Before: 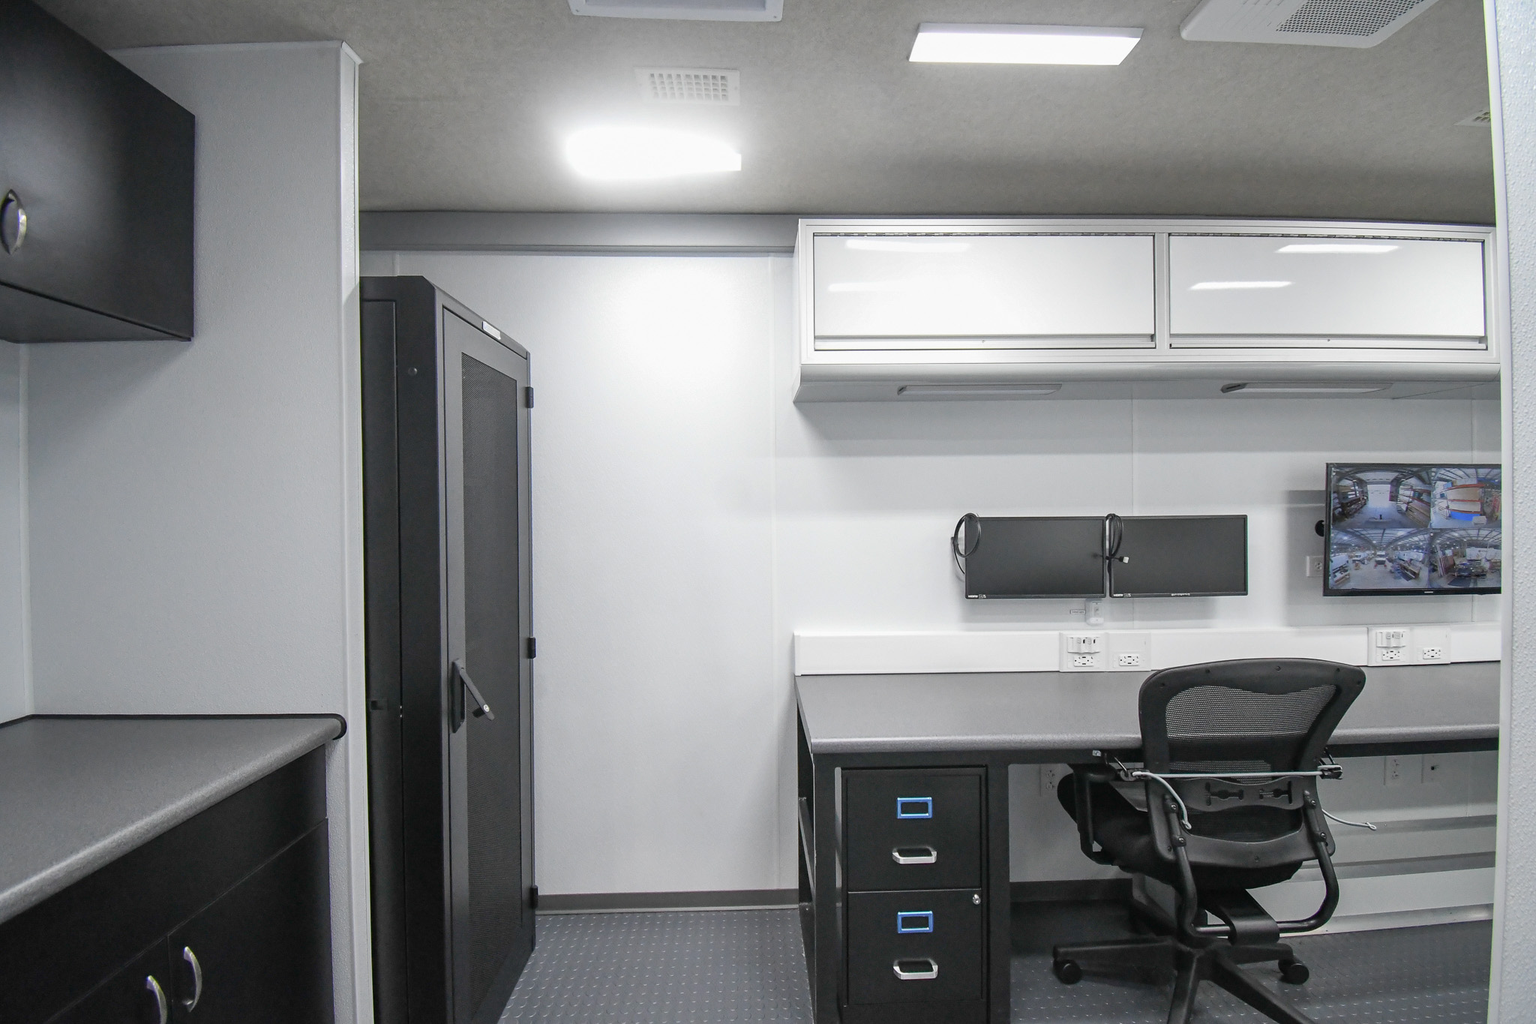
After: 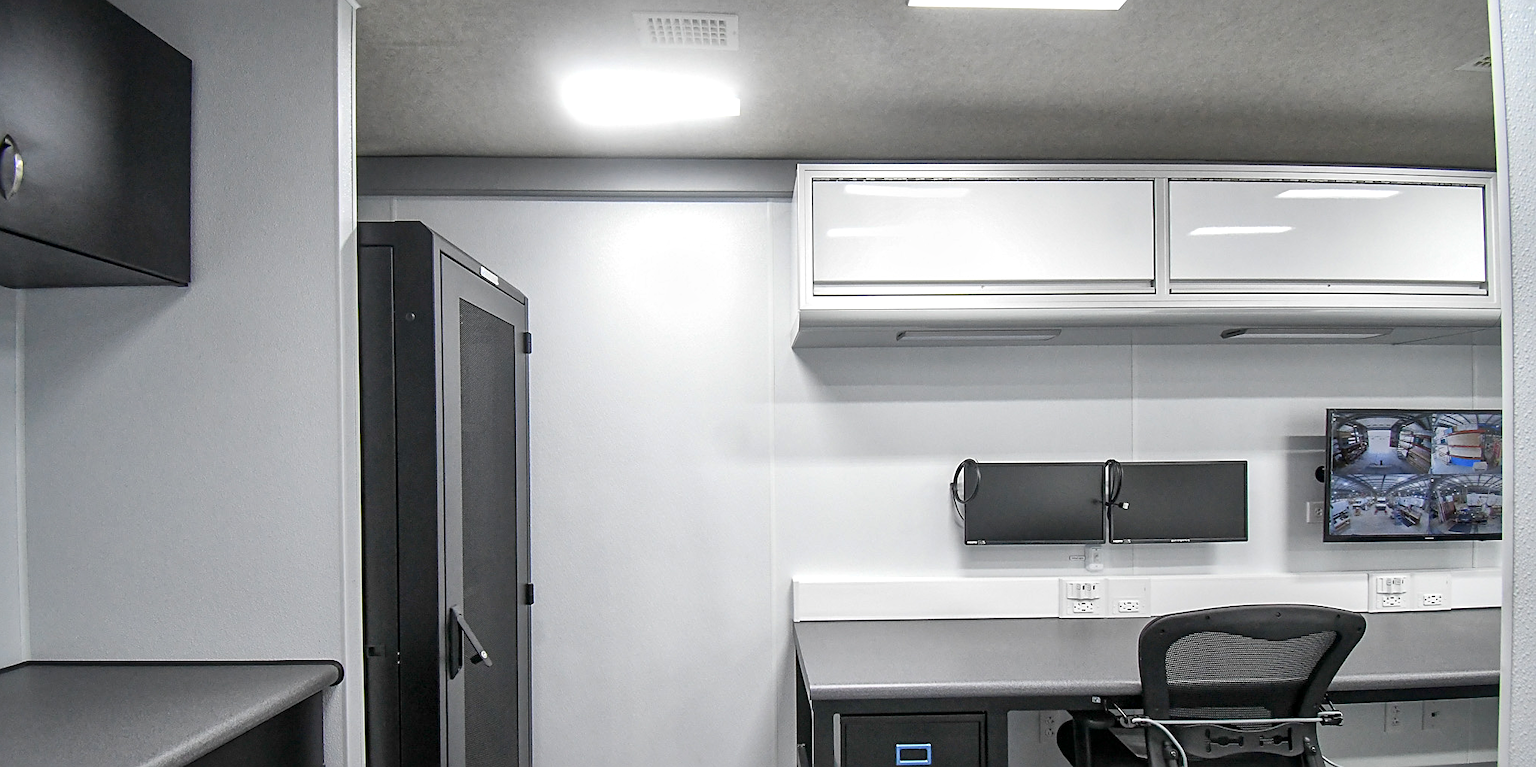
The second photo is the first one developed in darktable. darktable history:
sharpen: on, module defaults
contrast brightness saturation: contrast 0.035, saturation 0.067
local contrast: mode bilateral grid, contrast 20, coarseness 50, detail 159%, midtone range 0.2
crop: left 0.285%, top 5.489%, bottom 19.748%
